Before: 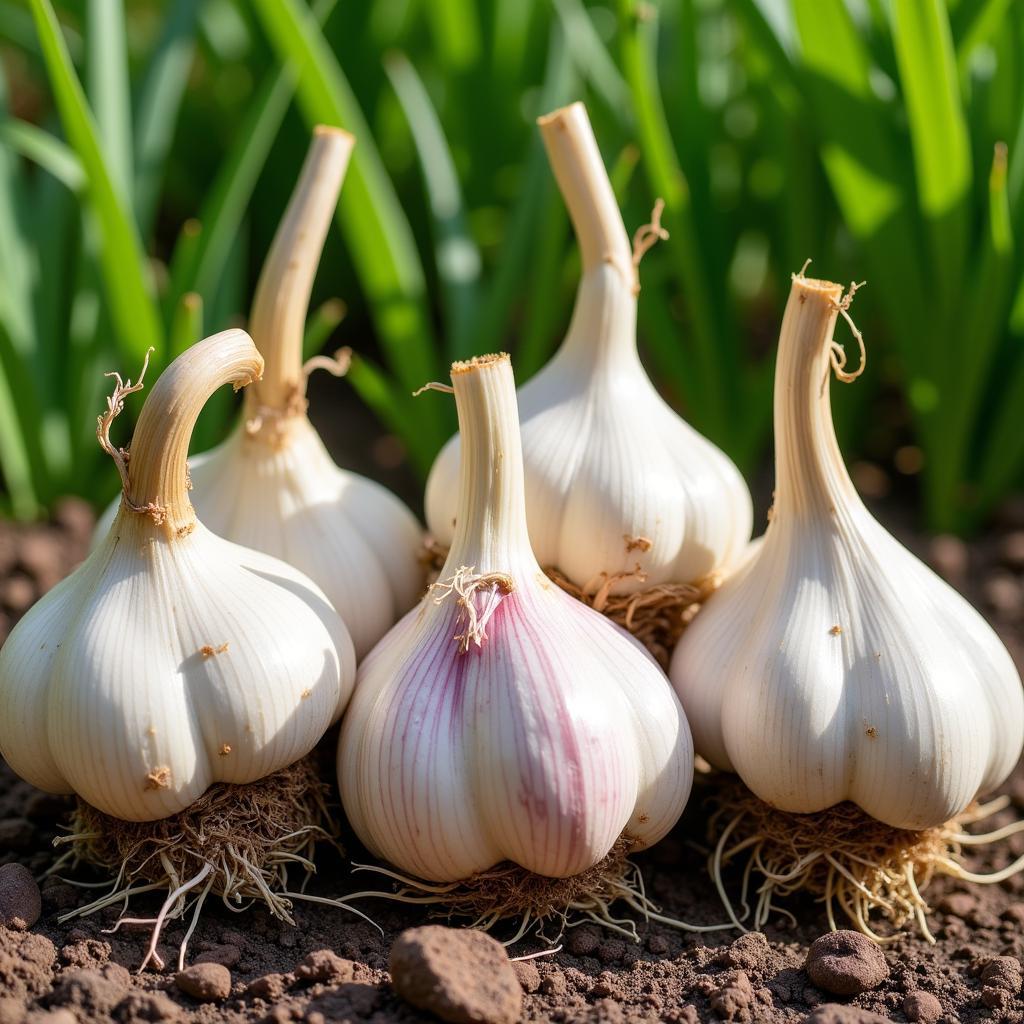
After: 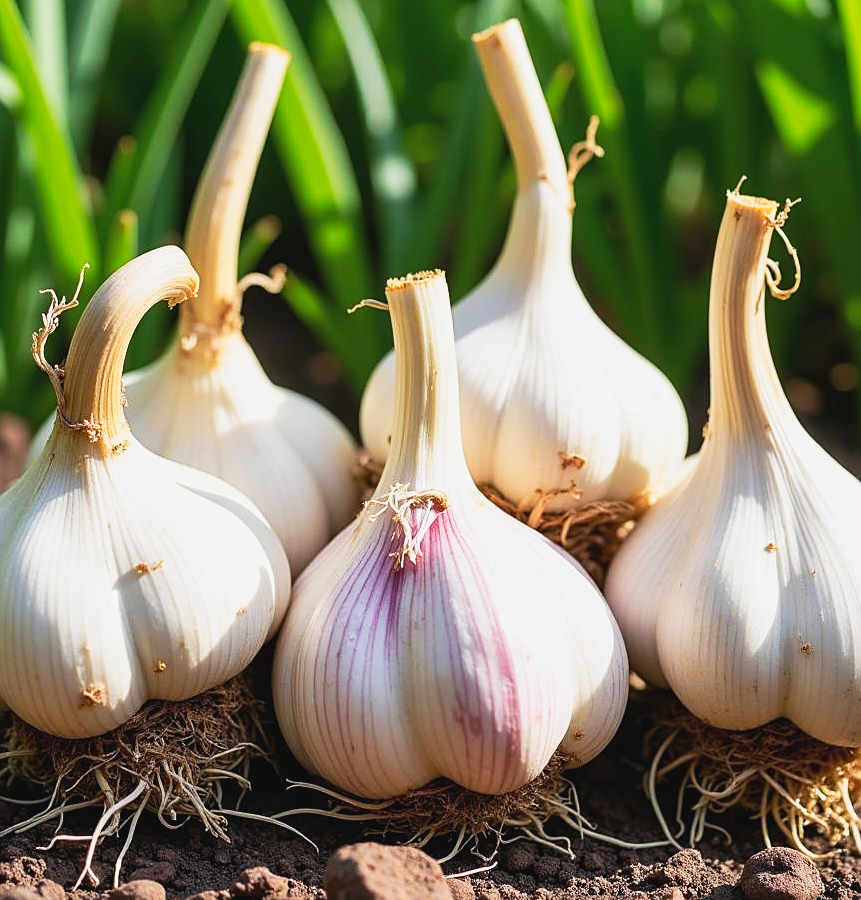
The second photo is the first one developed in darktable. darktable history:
tone curve: curves: ch0 [(0, 0.038) (0.193, 0.212) (0.461, 0.502) (0.629, 0.731) (0.838, 0.916) (1, 0.967)]; ch1 [(0, 0) (0.35, 0.356) (0.45, 0.453) (0.504, 0.503) (0.532, 0.524) (0.558, 0.559) (0.735, 0.762) (1, 1)]; ch2 [(0, 0) (0.281, 0.266) (0.456, 0.469) (0.5, 0.5) (0.533, 0.545) (0.606, 0.607) (0.646, 0.654) (1, 1)], preserve colors none
crop: left 6.354%, top 8.174%, right 9.537%, bottom 3.873%
sharpen: on, module defaults
